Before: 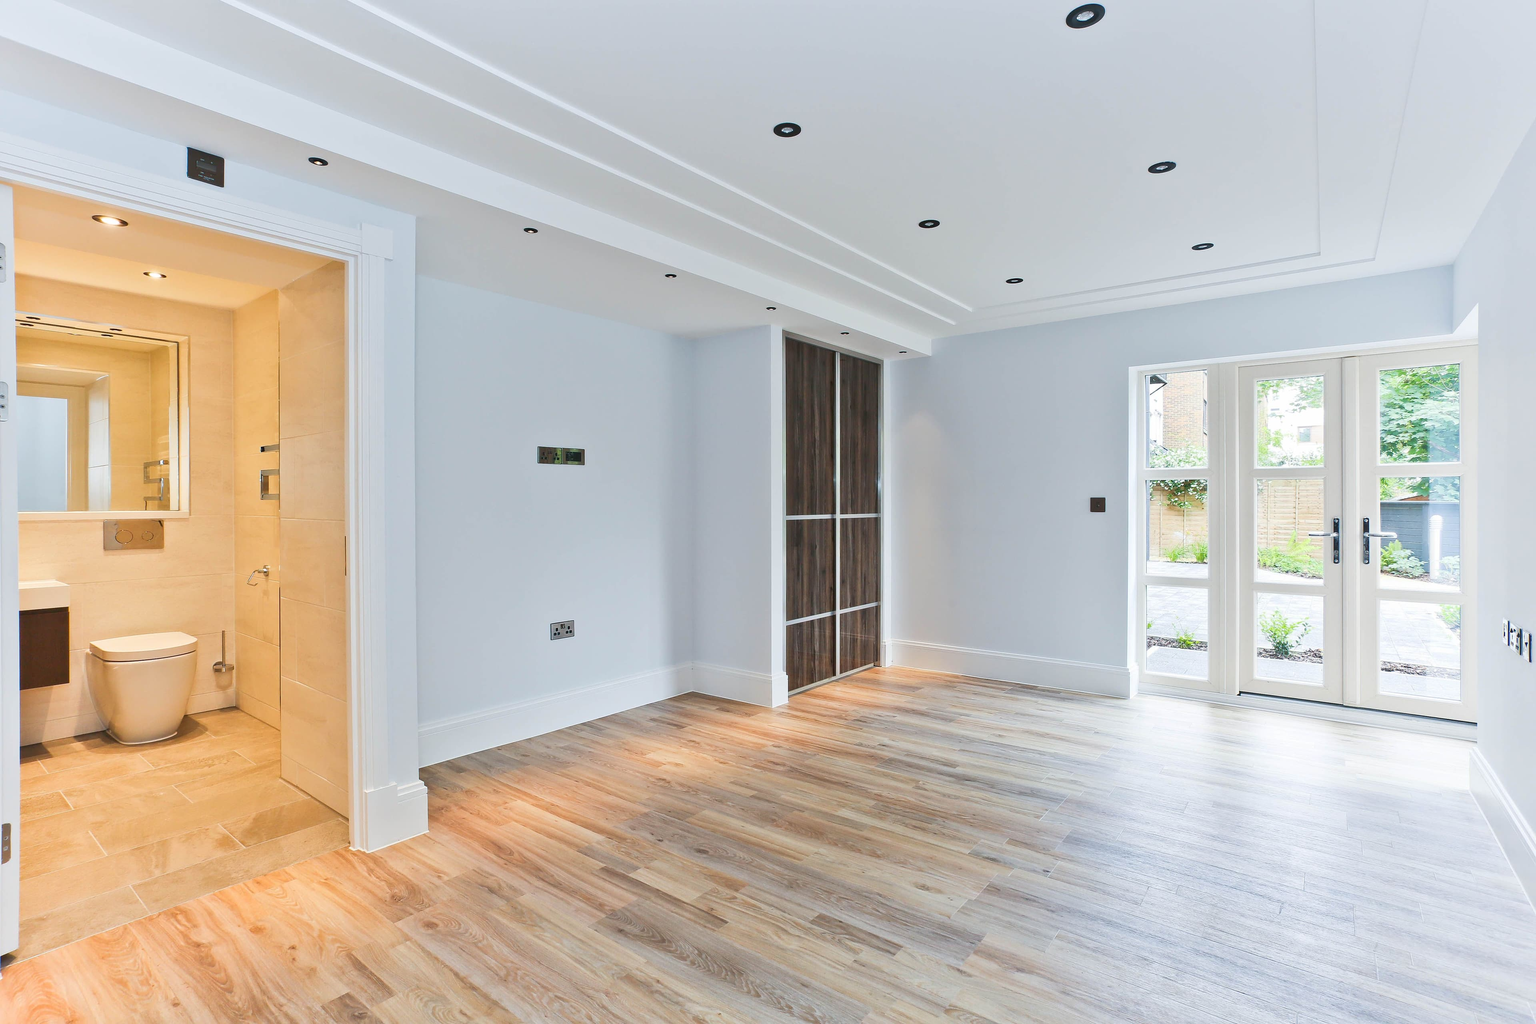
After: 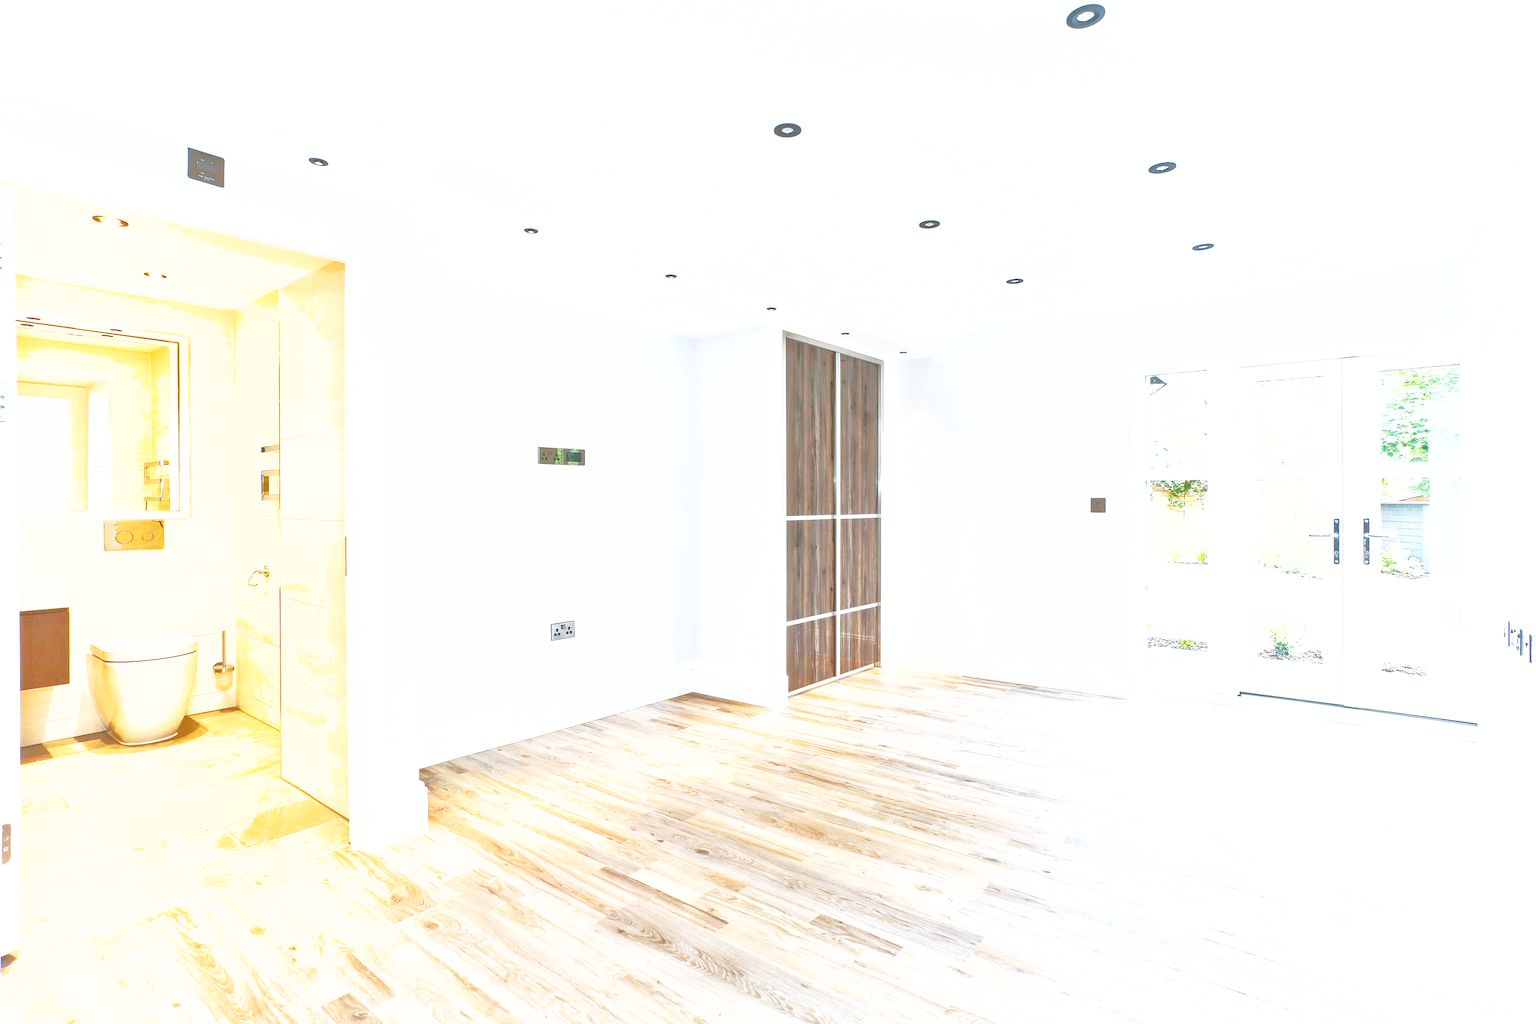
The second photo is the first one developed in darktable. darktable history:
local contrast: highlights 44%, shadows 5%, detail 101%
shadows and highlights: highlights color adjustment 41.63%
base curve: curves: ch0 [(0, 0) (0.028, 0.03) (0.121, 0.232) (0.46, 0.748) (0.859, 0.968) (1, 1)], preserve colors none
exposure: exposure 1.228 EV, compensate highlight preservation false
